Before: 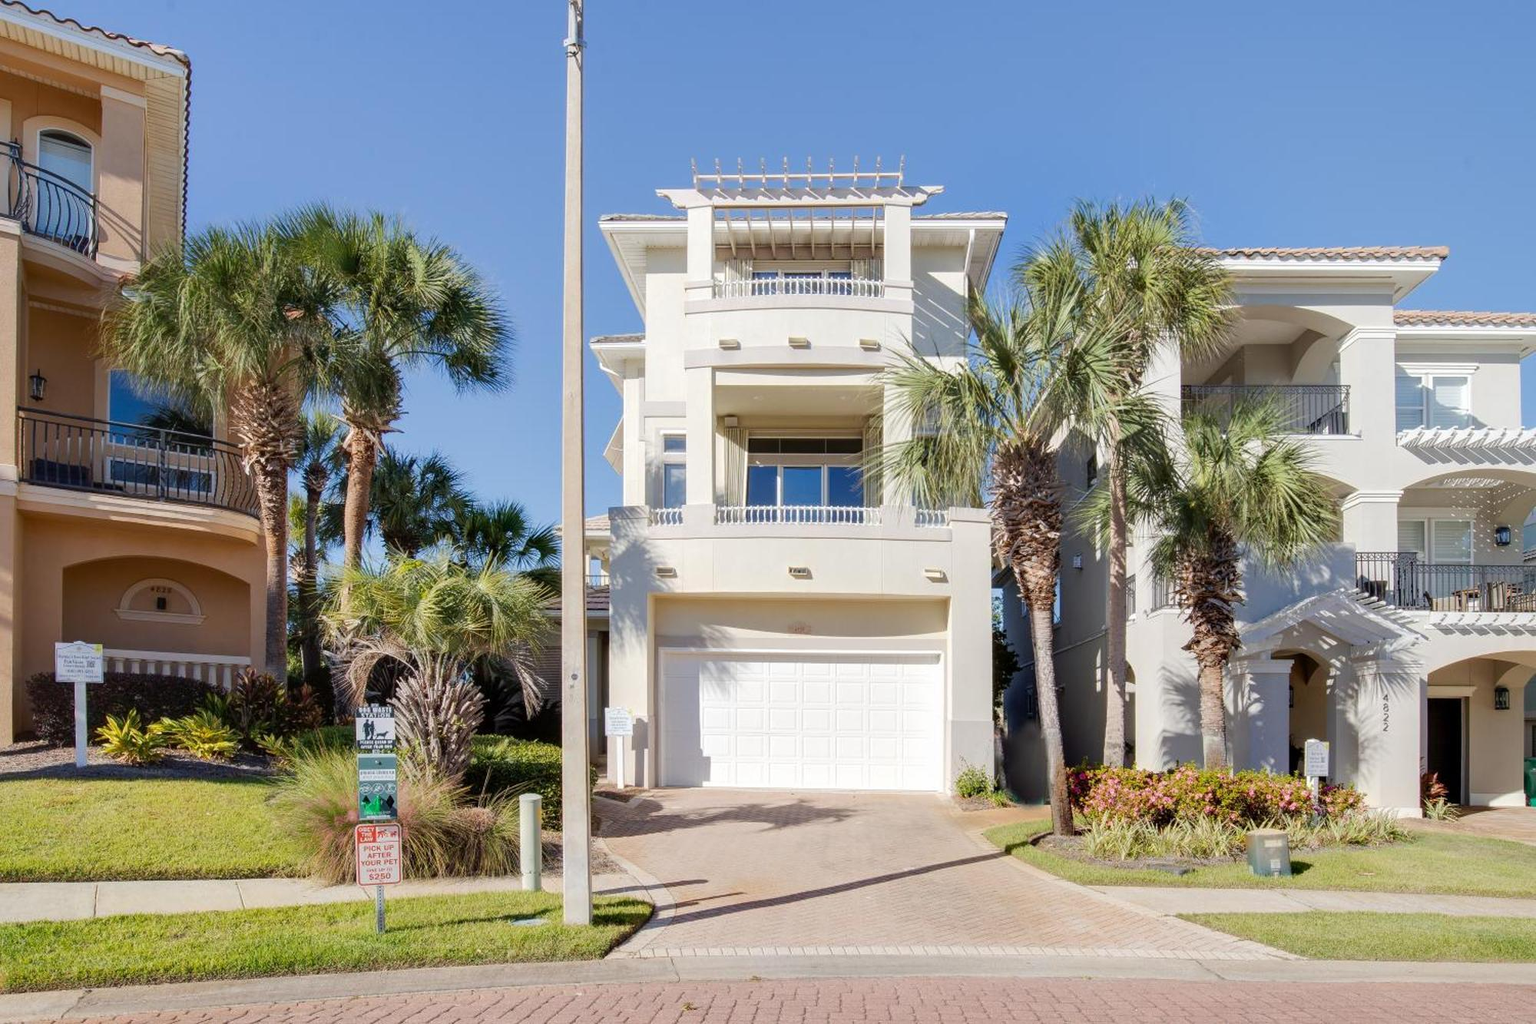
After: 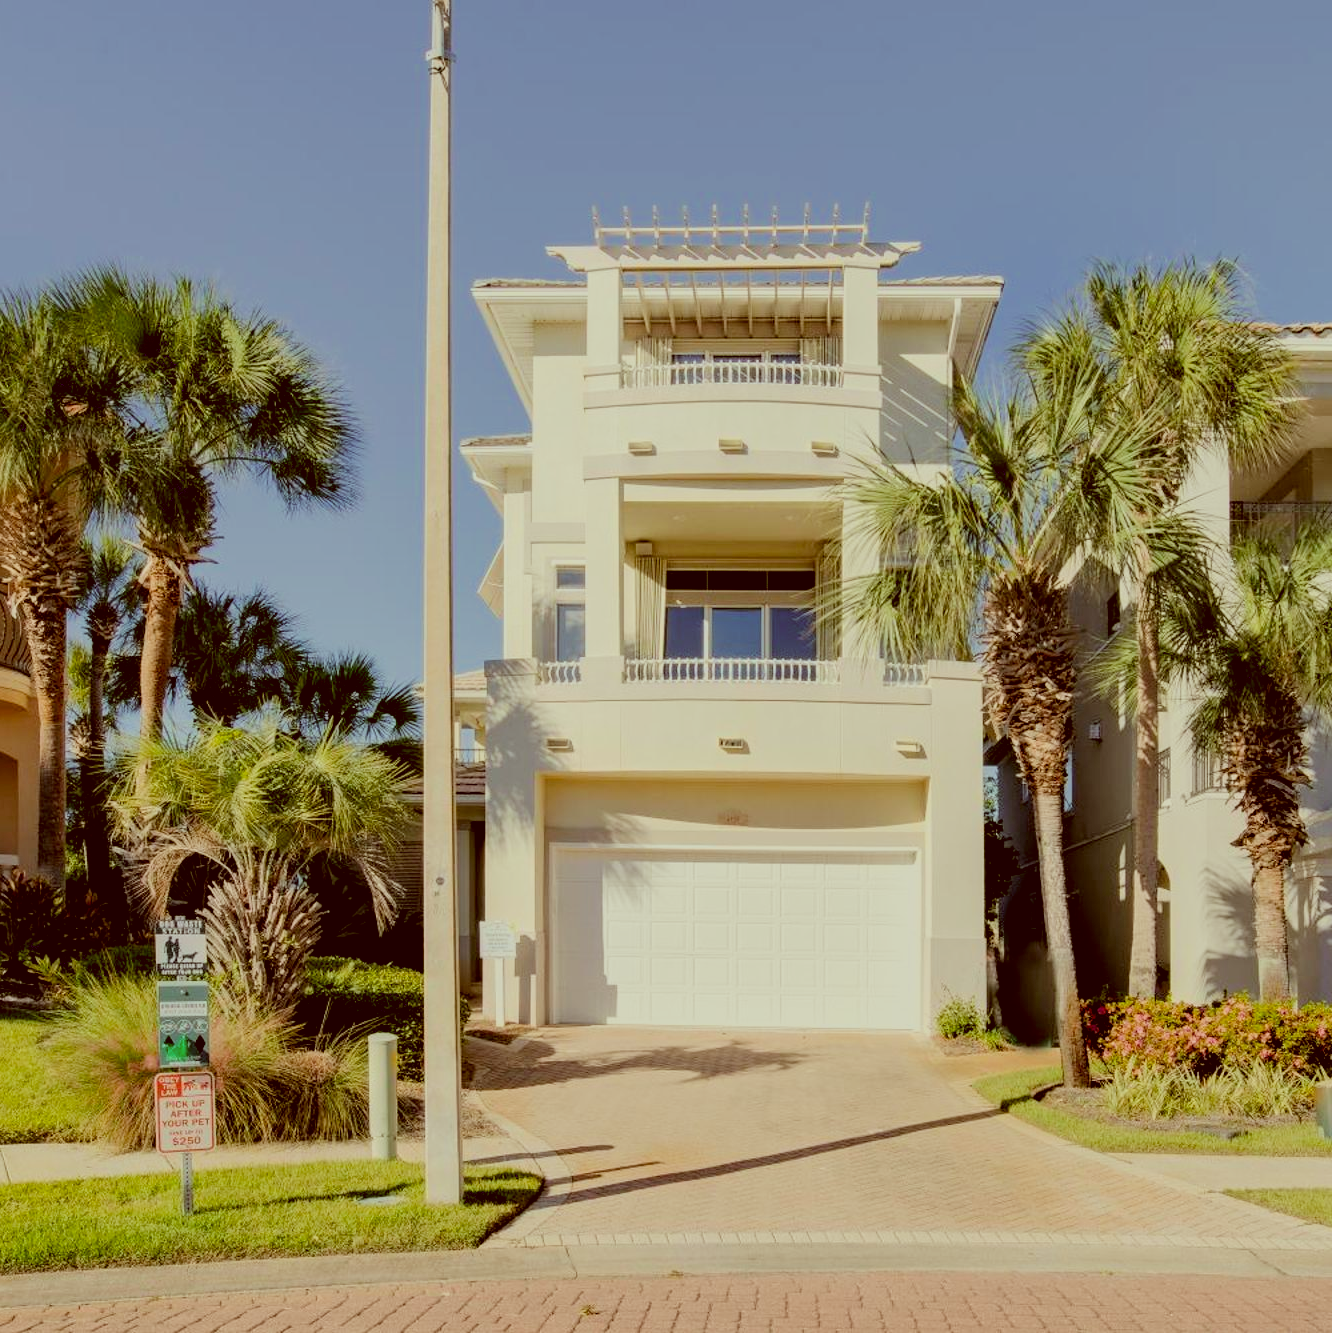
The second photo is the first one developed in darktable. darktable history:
color correction: highlights a* -6.19, highlights b* 9.15, shadows a* 10.08, shadows b* 23.58
filmic rgb: black relative exposure -16 EV, white relative exposure 6.9 EV, hardness 4.7, color science v6 (2022)
exposure: black level correction 0.013, compensate highlight preservation false
crop and rotate: left 15.42%, right 17.966%
